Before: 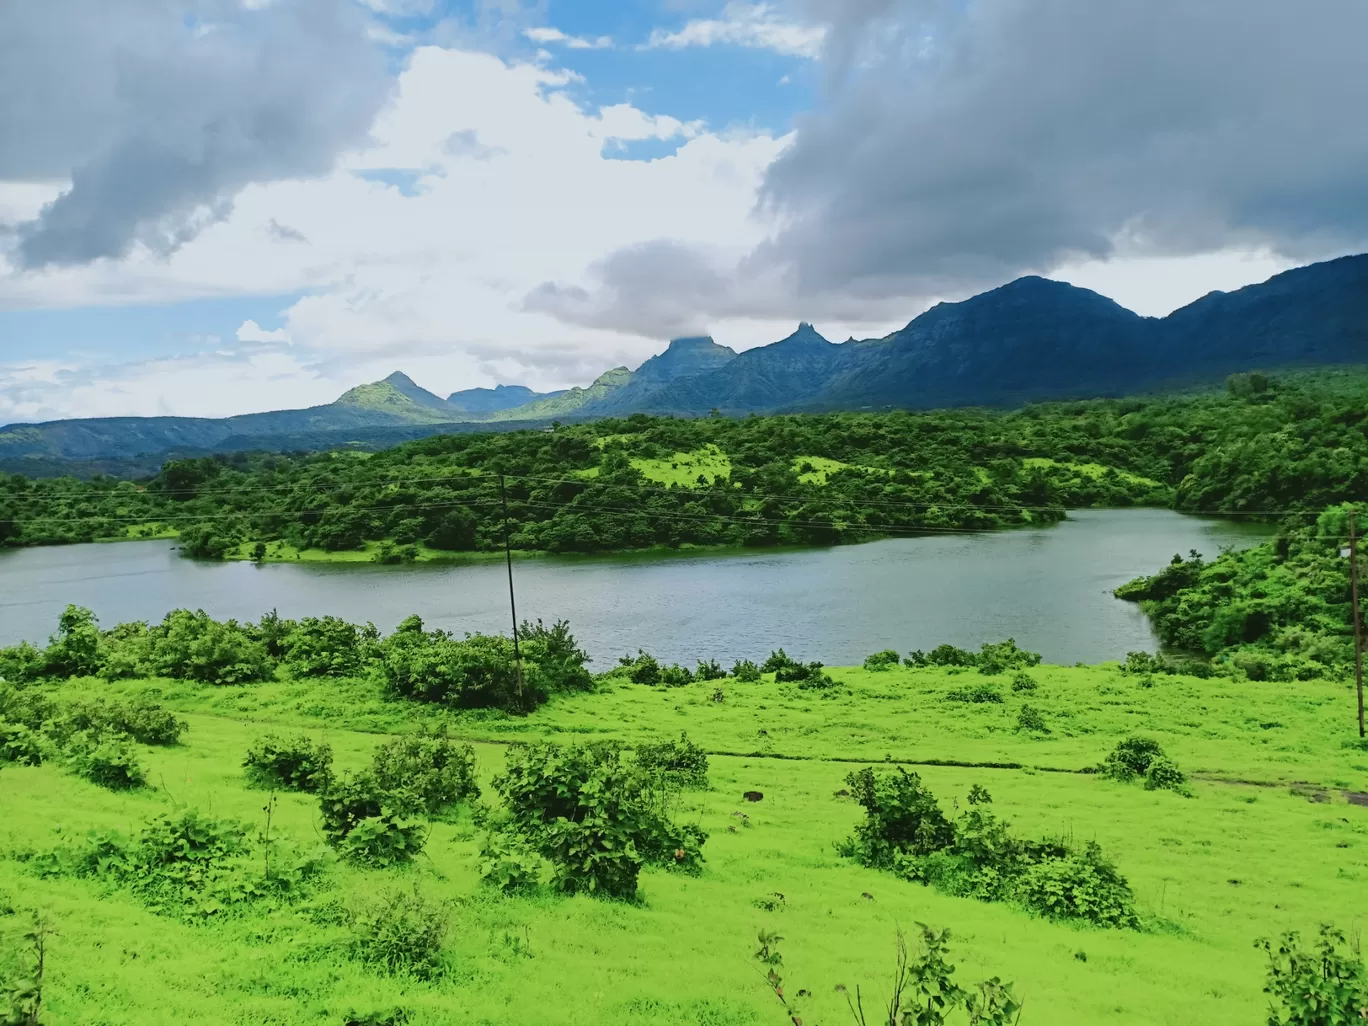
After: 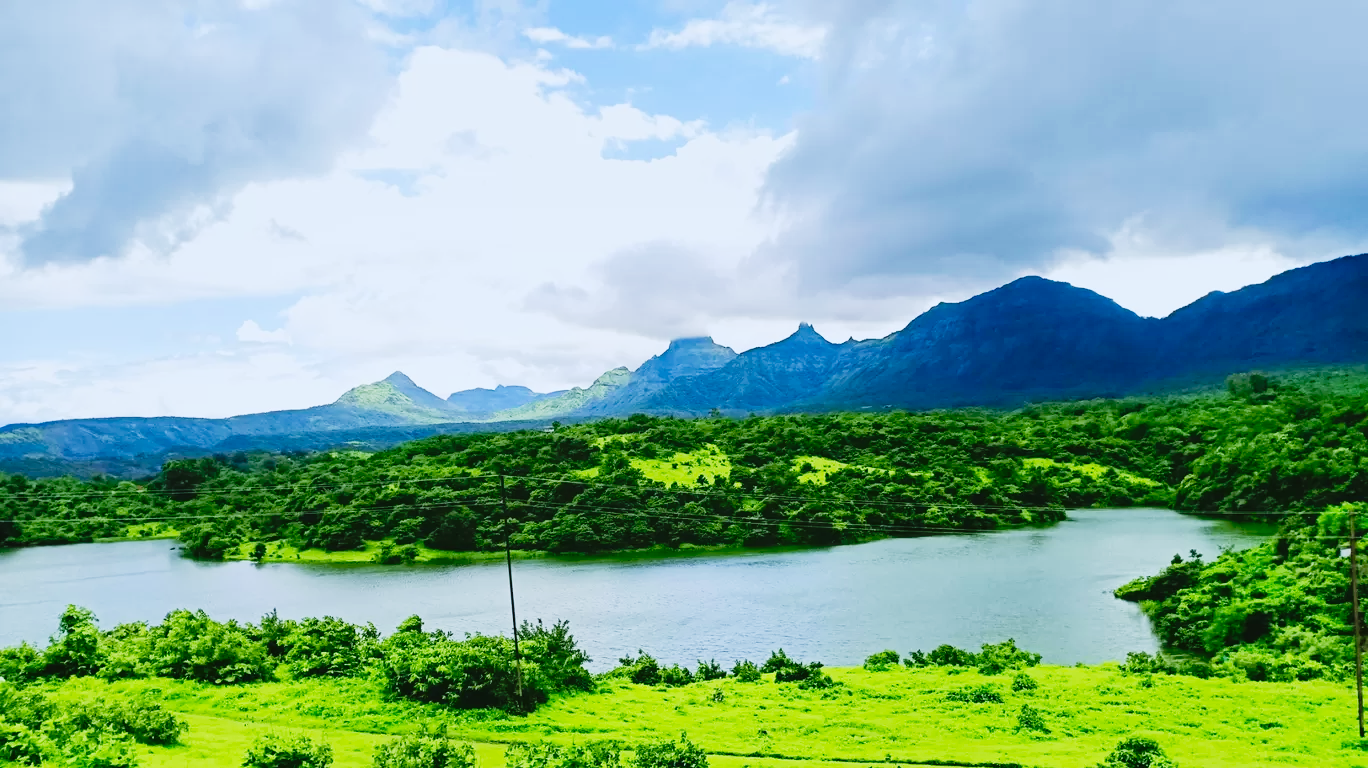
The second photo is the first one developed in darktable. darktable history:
tone curve: curves: ch0 [(0, 0) (0.003, 0.011) (0.011, 0.014) (0.025, 0.023) (0.044, 0.035) (0.069, 0.047) (0.1, 0.065) (0.136, 0.098) (0.177, 0.139) (0.224, 0.214) (0.277, 0.306) (0.335, 0.392) (0.399, 0.484) (0.468, 0.584) (0.543, 0.68) (0.623, 0.772) (0.709, 0.847) (0.801, 0.905) (0.898, 0.951) (1, 1)], preserve colors none
crop: bottom 24.967%
white balance: red 0.931, blue 1.11
color calibration: output colorfulness [0, 0.315, 0, 0], x 0.341, y 0.355, temperature 5166 K
